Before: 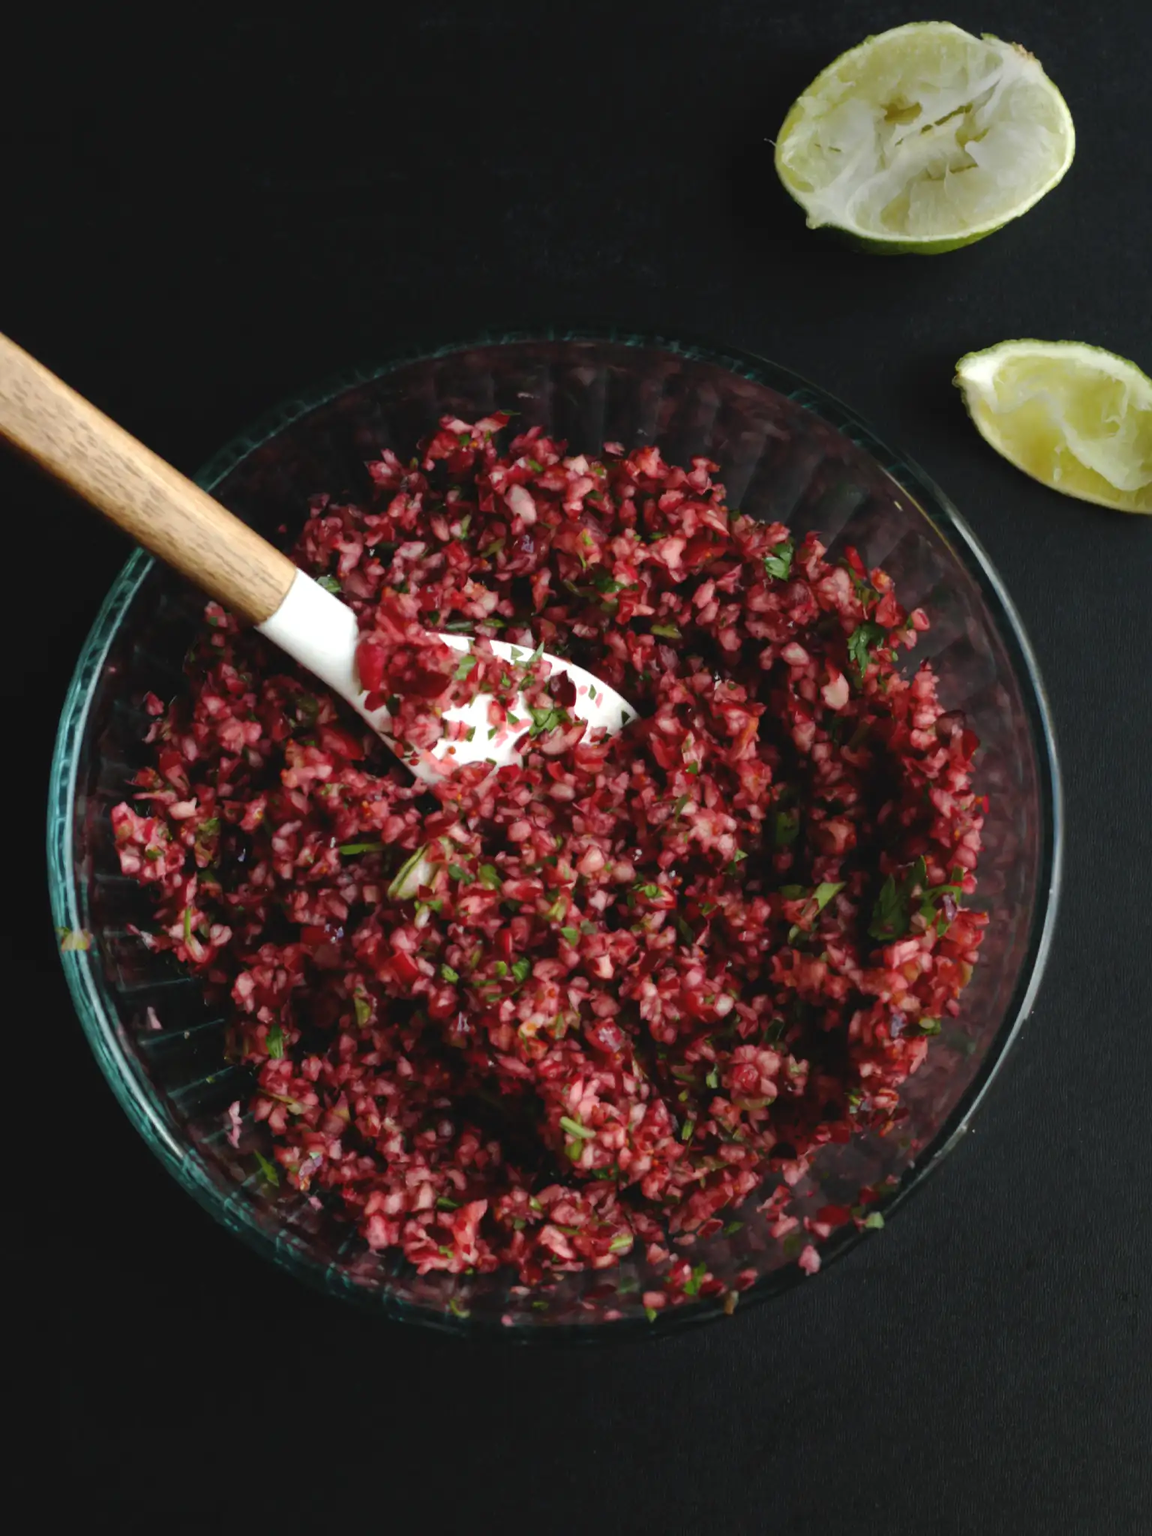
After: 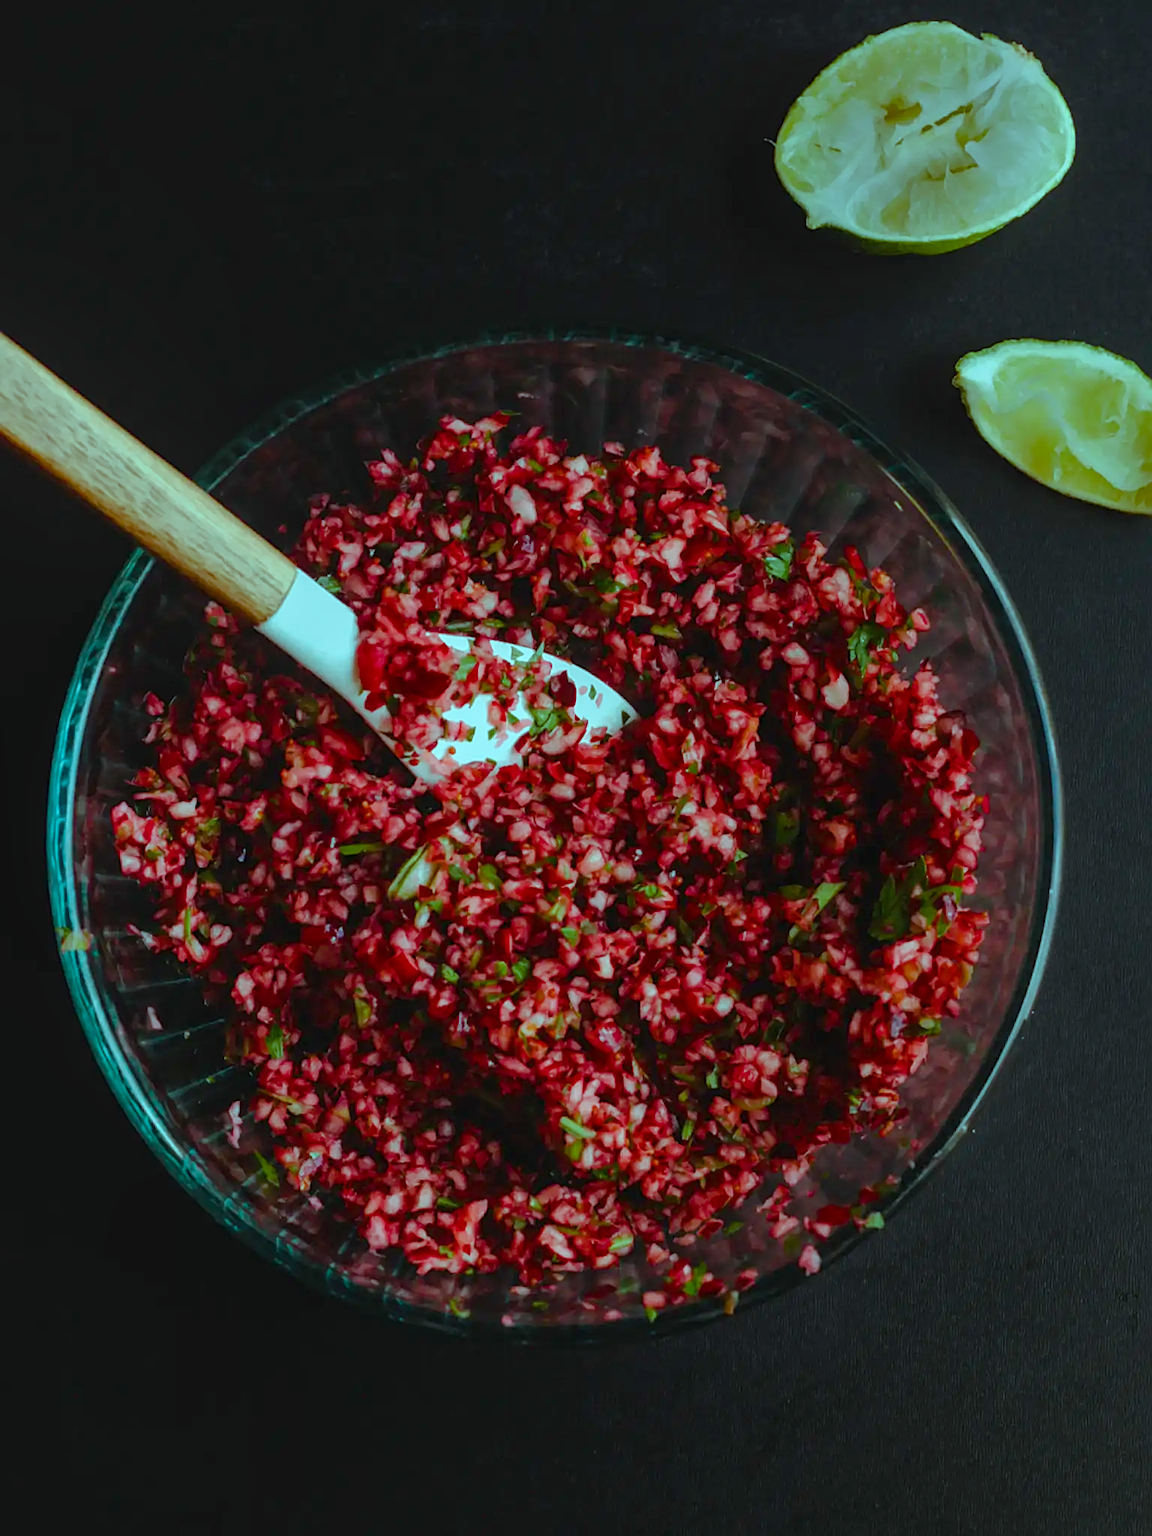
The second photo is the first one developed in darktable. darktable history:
sharpen: on, module defaults
color balance rgb: highlights gain › luminance -32.892%, highlights gain › chroma 5.62%, highlights gain › hue 214.82°, global offset › hue 169.58°, perceptual saturation grading › global saturation 20%, perceptual saturation grading › highlights -25.299%, perceptual saturation grading › shadows 50.092%, global vibrance 3.311%
local contrast: on, module defaults
